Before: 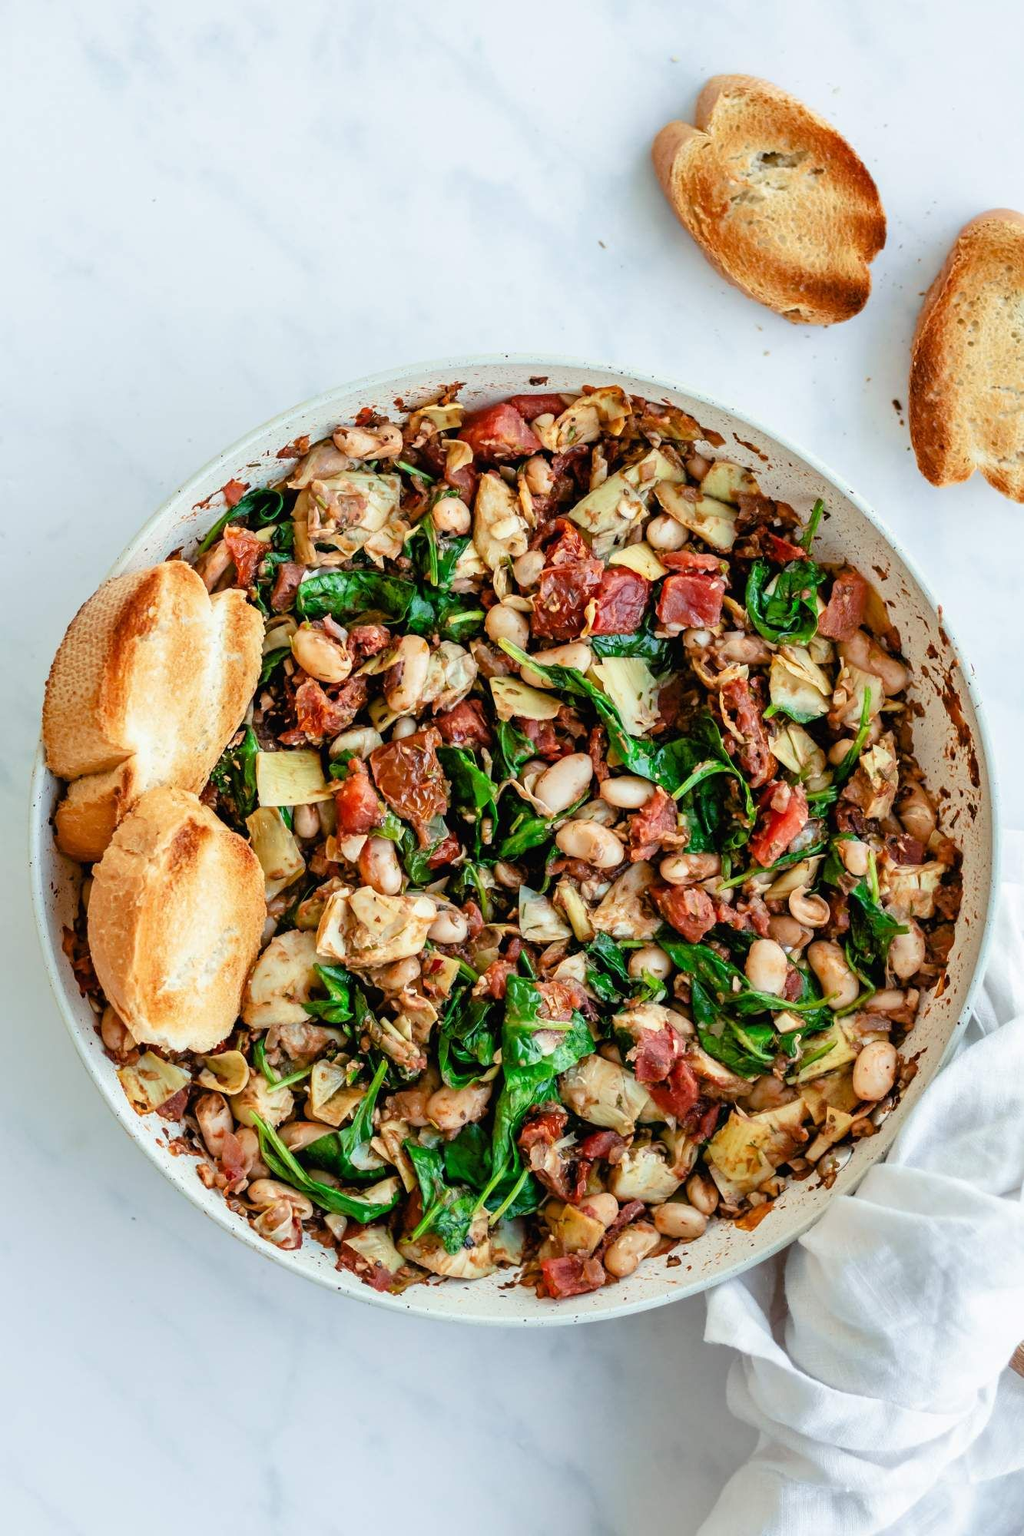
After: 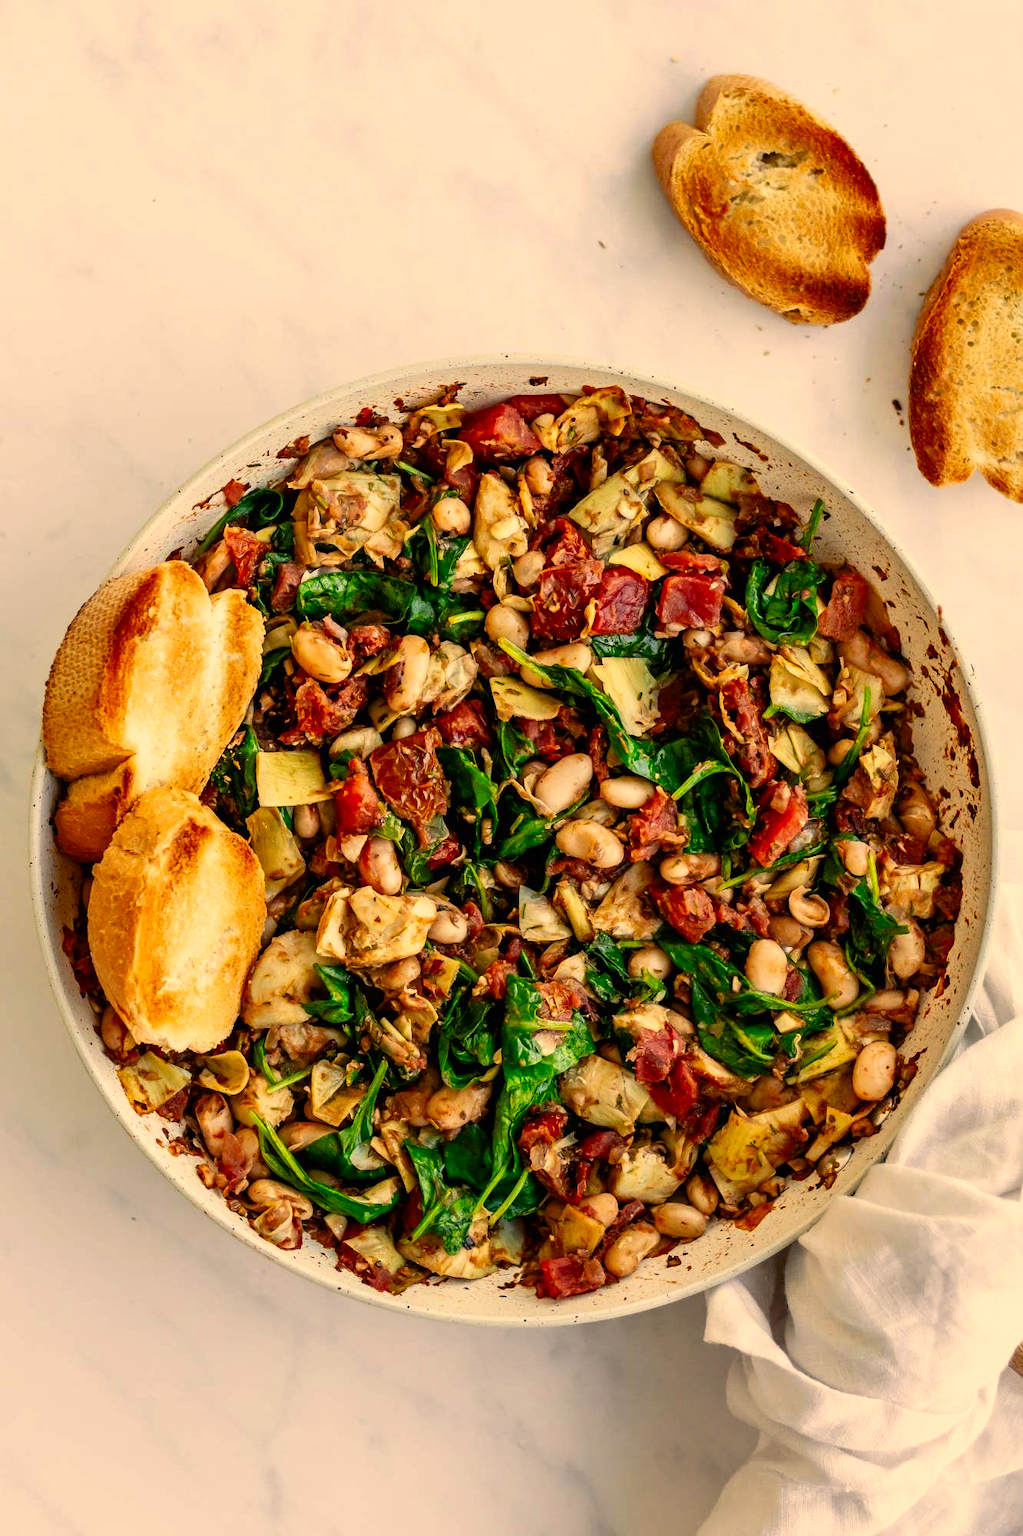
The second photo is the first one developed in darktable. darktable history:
tone equalizer: on, module defaults
contrast brightness saturation: contrast 0.066, brightness -0.139, saturation 0.105
color correction: highlights a* 14.98, highlights b* 31.38
